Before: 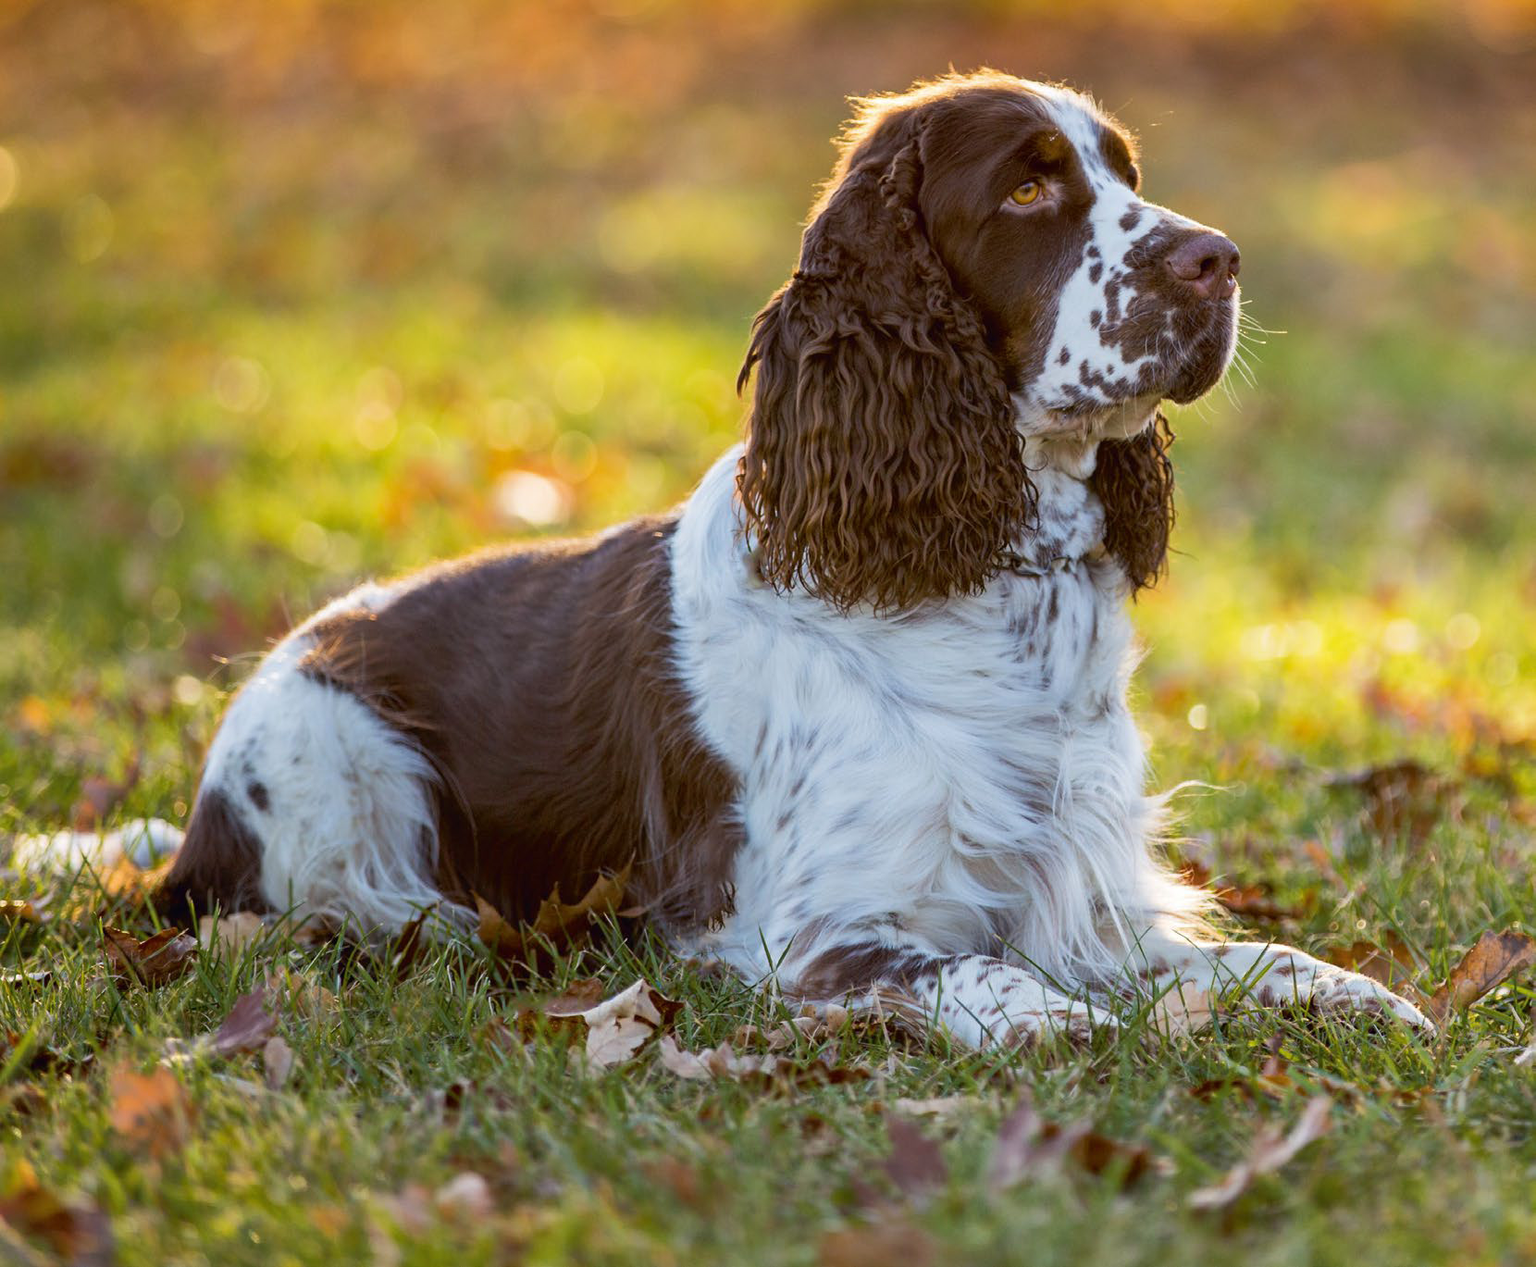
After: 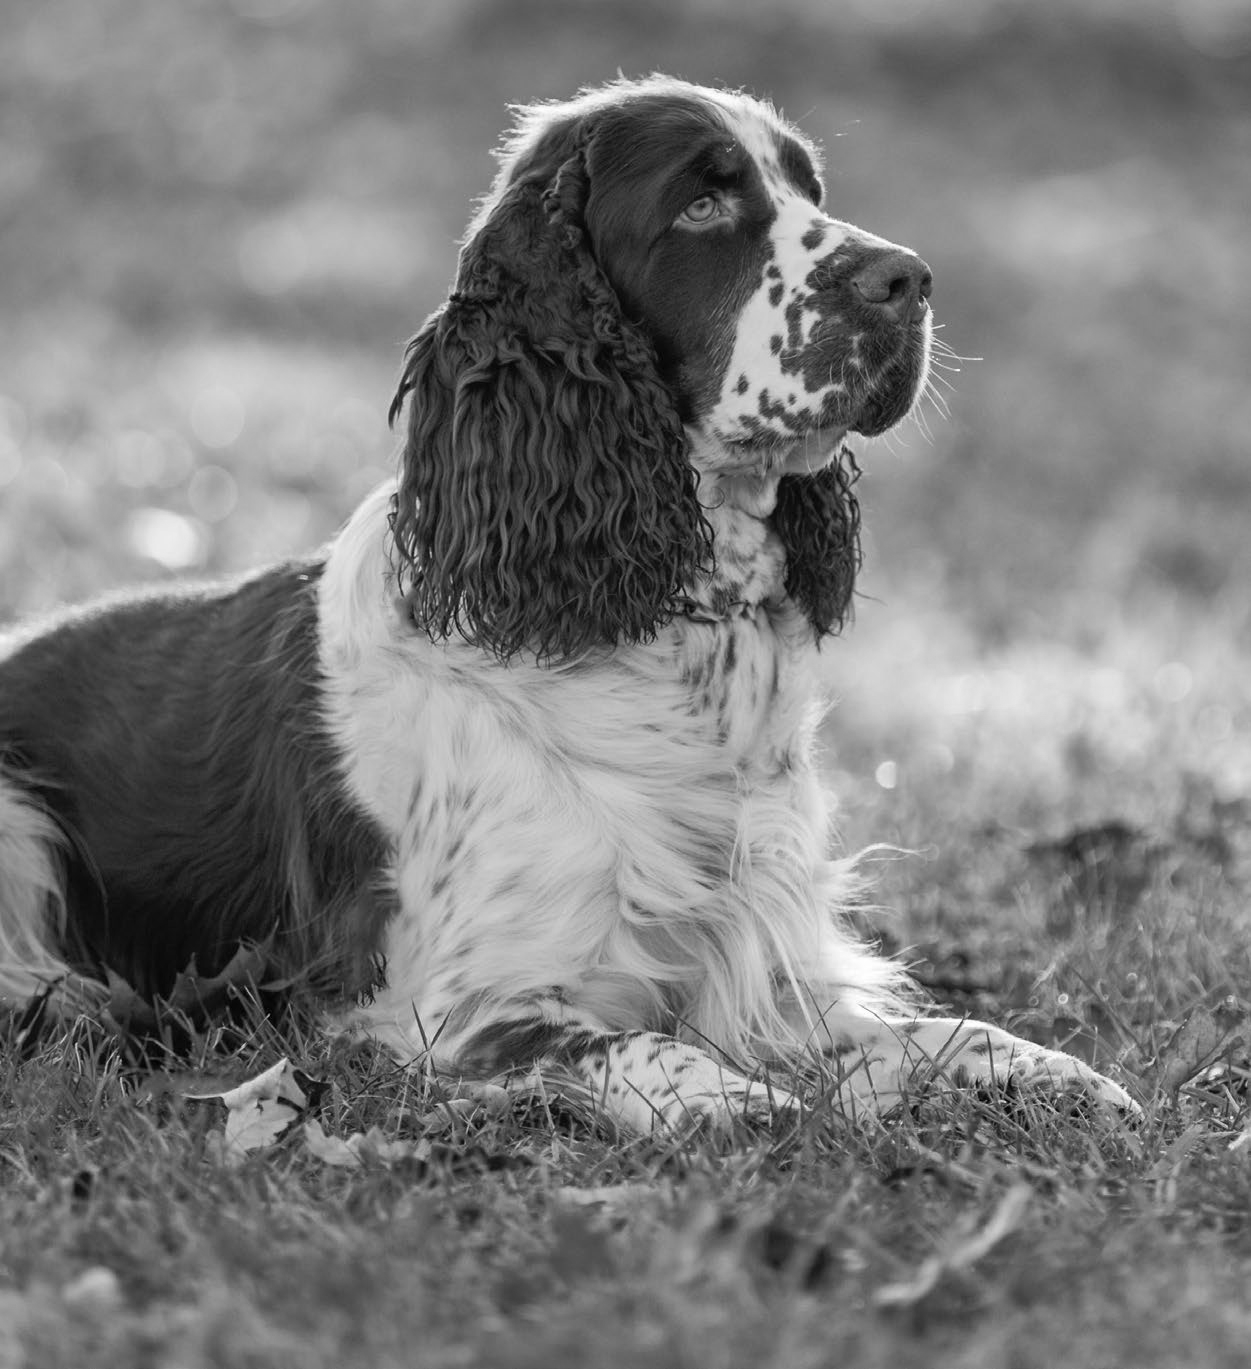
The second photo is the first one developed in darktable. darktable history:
white balance: emerald 1
crop and rotate: left 24.6%
monochrome: on, module defaults
